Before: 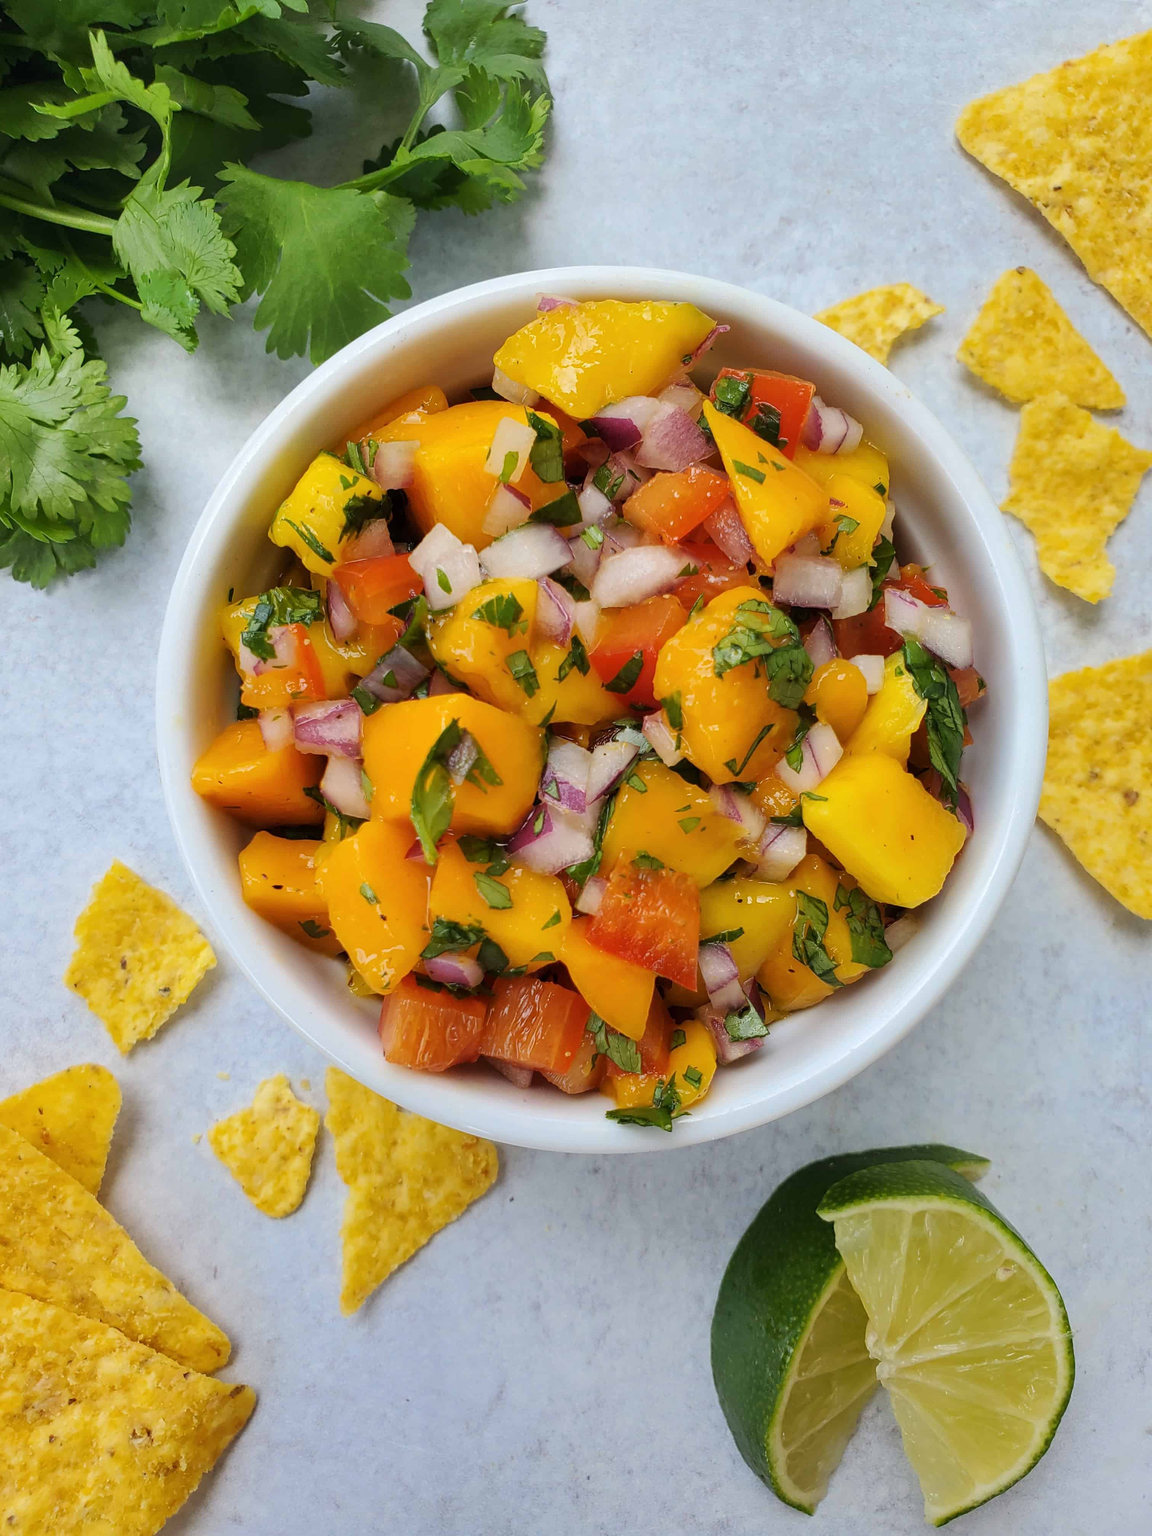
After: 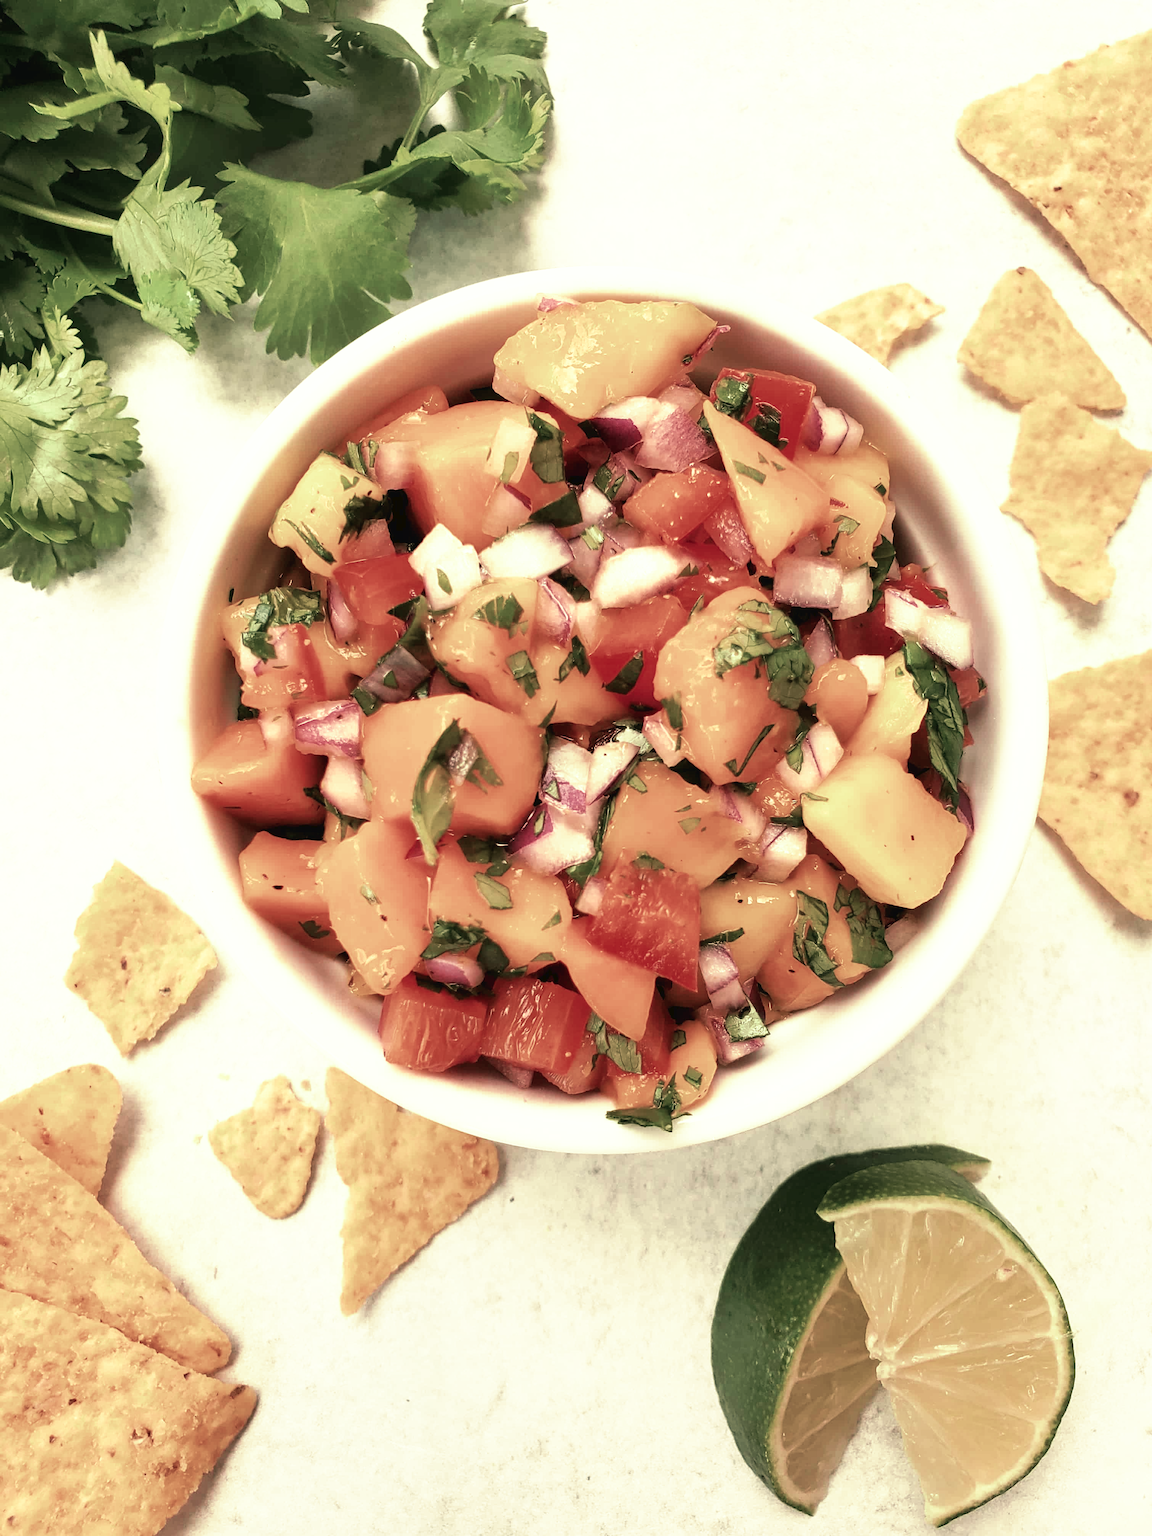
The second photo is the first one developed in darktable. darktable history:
tone curve: curves: ch0 [(0, 0) (0.003, 0.028) (0.011, 0.028) (0.025, 0.026) (0.044, 0.036) (0.069, 0.06) (0.1, 0.101) (0.136, 0.15) (0.177, 0.203) (0.224, 0.271) (0.277, 0.345) (0.335, 0.422) (0.399, 0.515) (0.468, 0.611) (0.543, 0.716) (0.623, 0.826) (0.709, 0.942) (0.801, 0.992) (0.898, 1) (1, 1)], preserve colors none
color look up table: target L [95.82, 95.82, 80.04, 80.97, 76.86, 70.2, 71.94, 69.07, 70.41, 63.31, 56.94, 42.39, 45.02, 18.05, 200.02, 95.82, 66.98, 66.4, 48.17, 47.55, 54.87, 52.84, 25.85, 39.15, 34.45, 26.52, 12.58, 95.69, 63.21, 72.73, 67.18, 38.77, 44.73, 57.88, 48.85, 47.14, 34.87, 37.48, 27.36, 32.55, 21.57, 9.333, 95.69, 80.43, 84.41, 83.13, 64.18, 63.37, 39.04], target a [-41.29, -41.29, -18.93, -12.49, -20.27, -33.35, -10.26, -33.67, -27.74, -11.05, -27.77, -10.18, -21.79, -11.55, 0, -41.29, 4.918, 7.031, 30.4, 28.37, 24.57, 12.14, 39.73, 32.23, 13.89, 40.09, 26.73, -42.9, 16.65, -7.911, 7.884, 38.32, 34.22, -21.99, -2.448, -16.91, -0.59, 18.83, 19.9, 38.14, -0.693, -3.428, -42.9, -14.24, -7.104, -5.207, -26.96, -25.35, -16.8], target b [24.39, 24.39, 26.66, 21.33, 5.689, 34.97, 35.32, 31.41, 18.04, 23.14, 30.82, 21.45, 19.73, 11.97, 0, 24.39, 25.34, 20.12, 9.308, 24.05, 13.14, 26.04, 23.02, 21.19, 17.3, 19.25, 13.63, 28.08, 2.304, 9.9, 10.16, -7.247, -5.74, 5.244, 3.977, -2.016, 9.317, -6.177, -16, 0.431, -16.57, -3.571, 28.08, -2.905, 3.79, 12.57, 14.14, 8.581, 6.91], num patches 49
